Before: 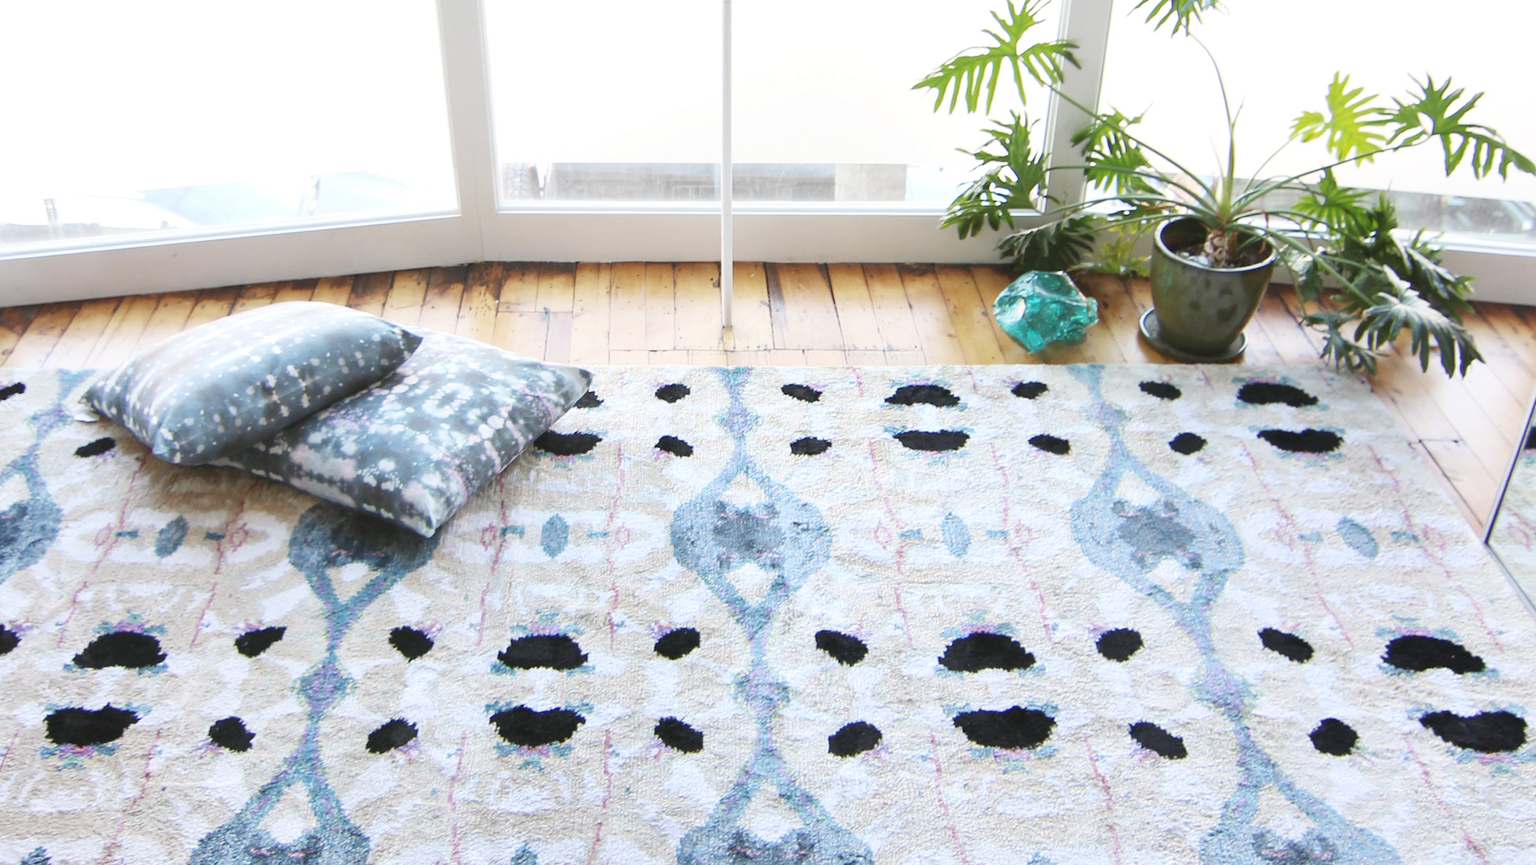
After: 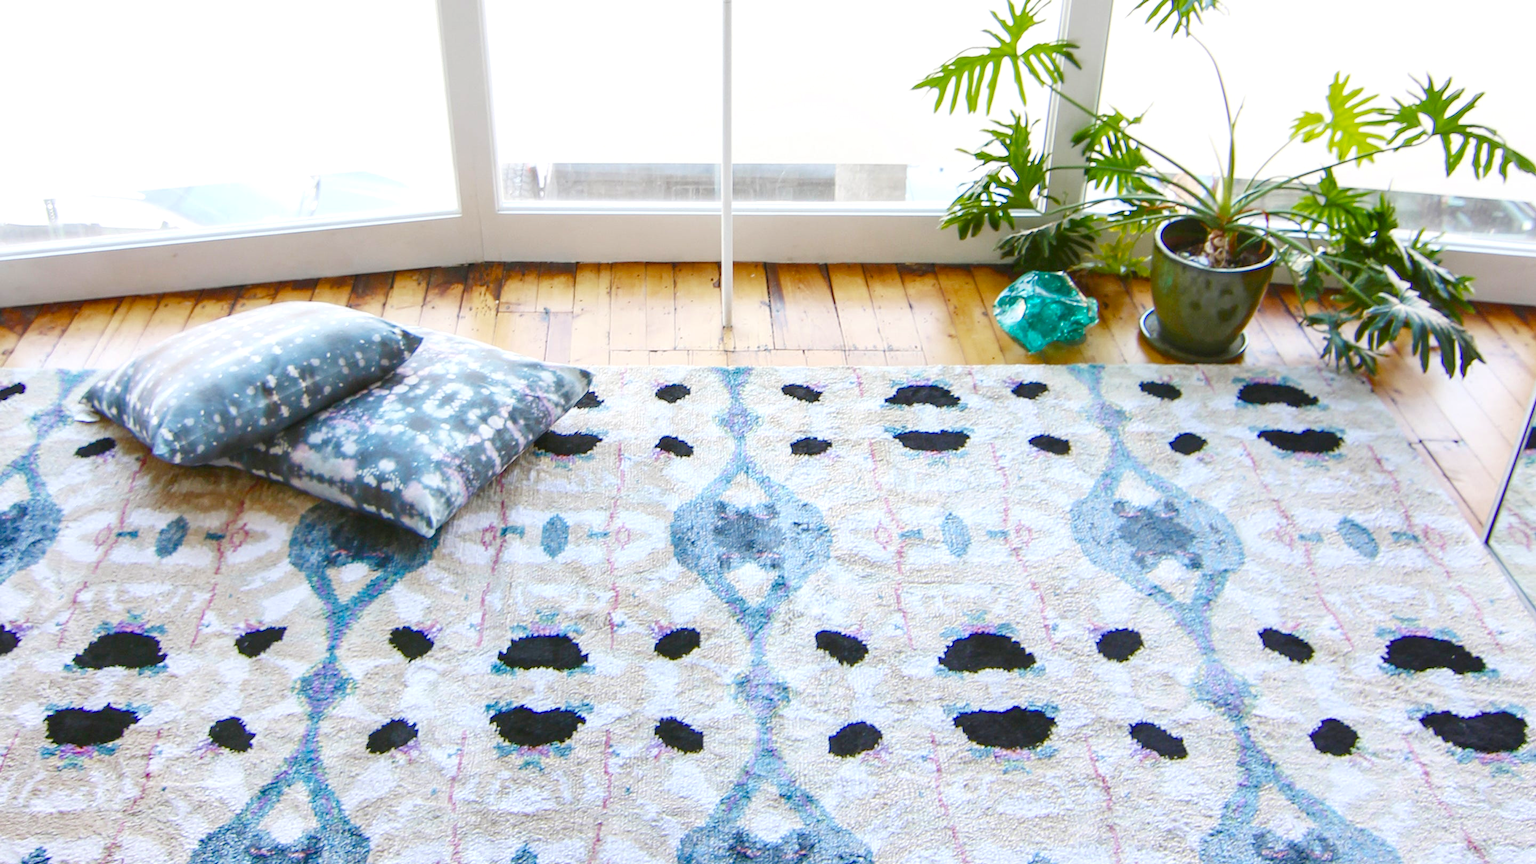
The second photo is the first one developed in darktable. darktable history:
color balance rgb: perceptual saturation grading › global saturation 20%, perceptual saturation grading › highlights -25%, perceptual saturation grading › shadows 50.52%, global vibrance 40.24%
local contrast: on, module defaults
